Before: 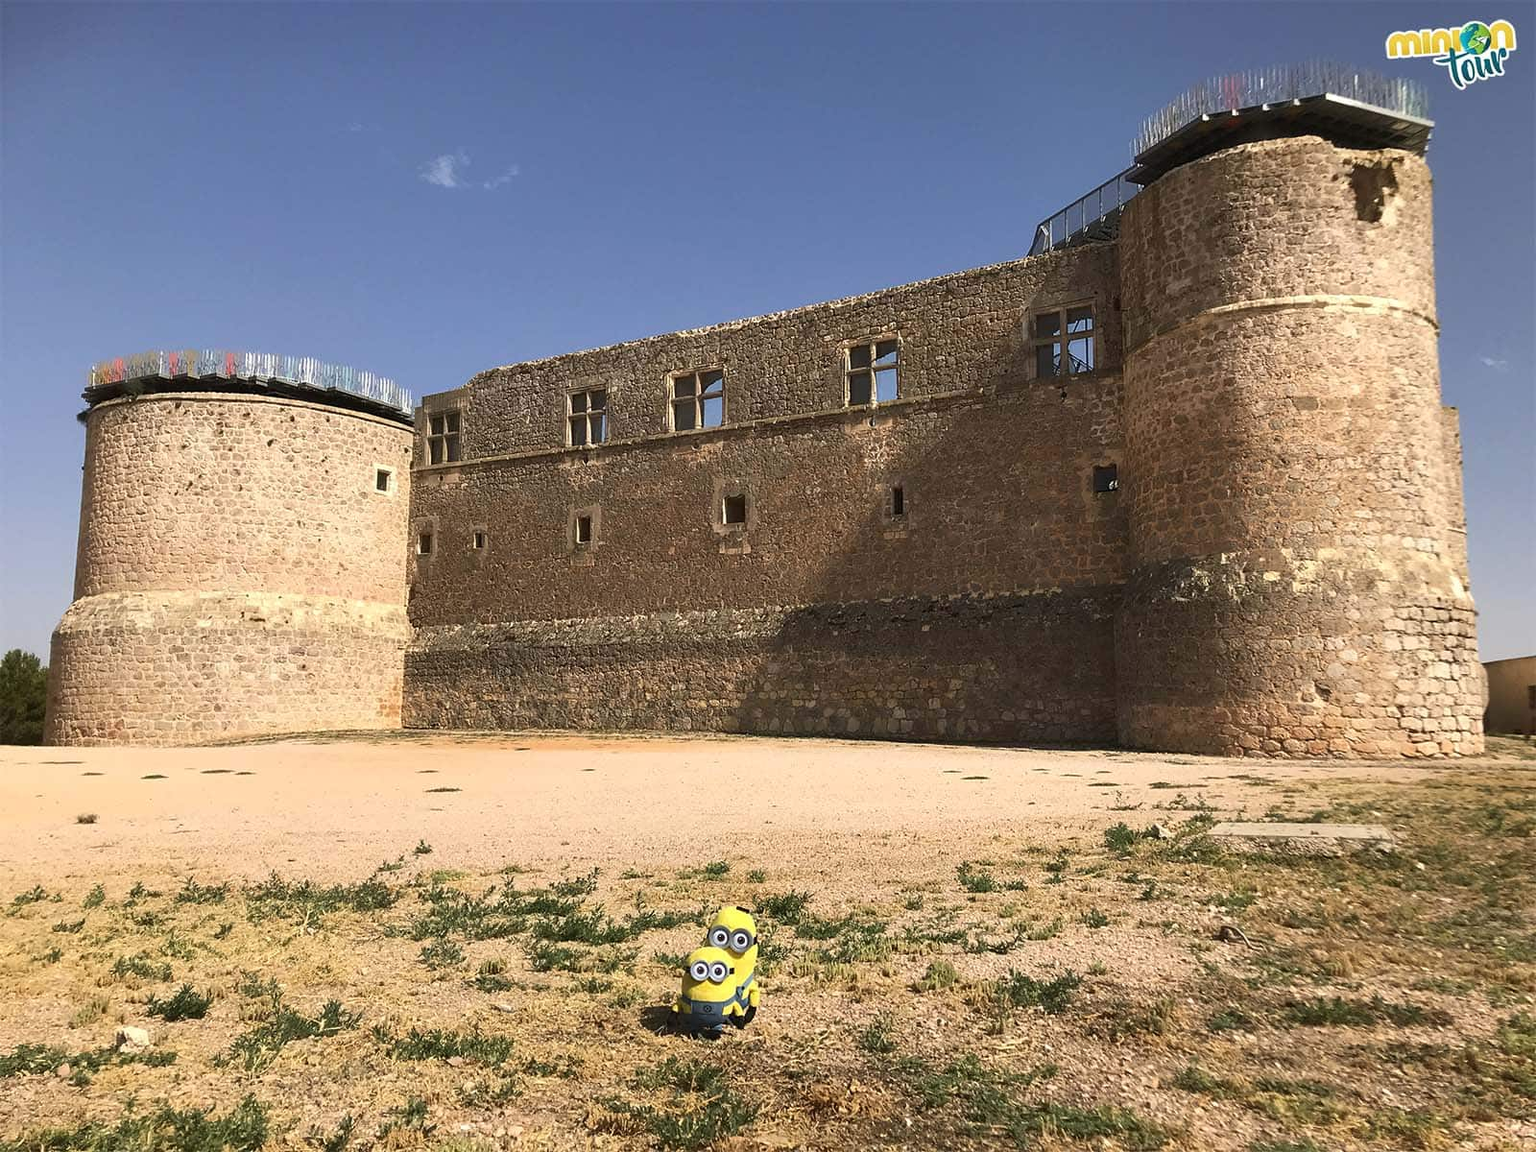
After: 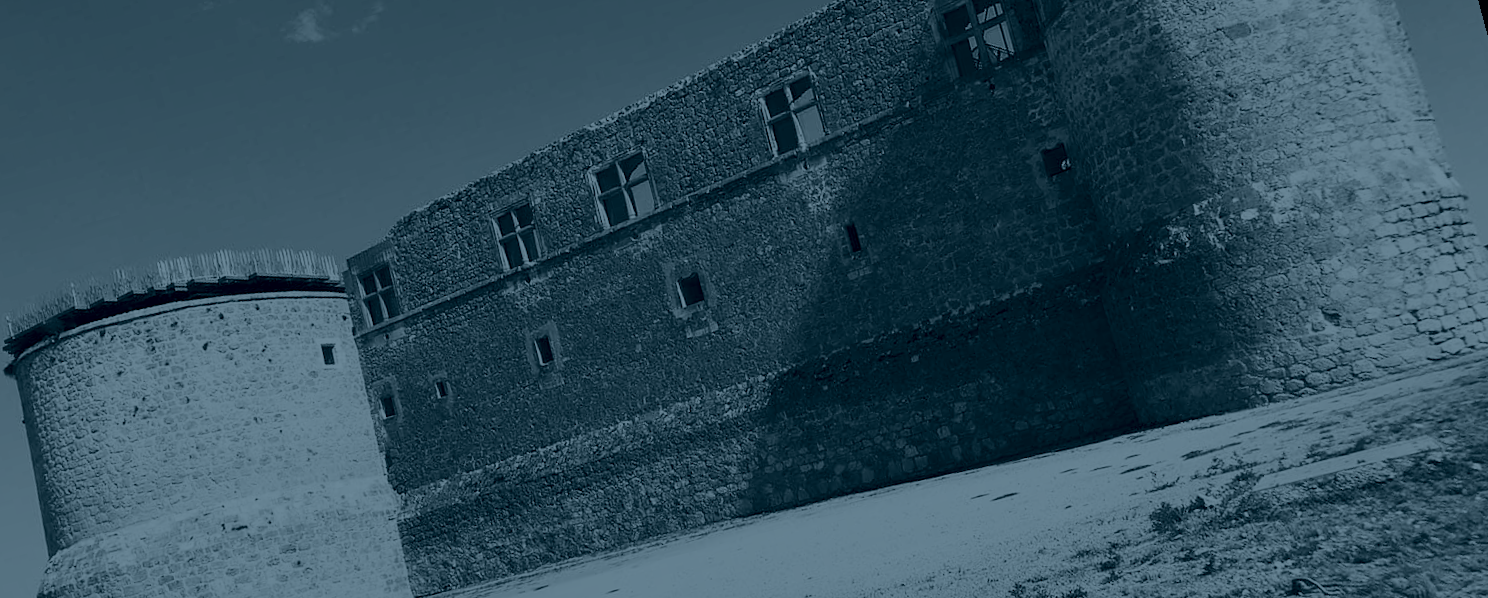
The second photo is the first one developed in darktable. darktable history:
contrast brightness saturation: contrast 0.2, brightness 0.16, saturation 0.22
rotate and perspective: rotation -14.8°, crop left 0.1, crop right 0.903, crop top 0.25, crop bottom 0.748
colorize: hue 194.4°, saturation 29%, source mix 61.75%, lightness 3.98%, version 1
crop: top 5.667%, bottom 17.637%
